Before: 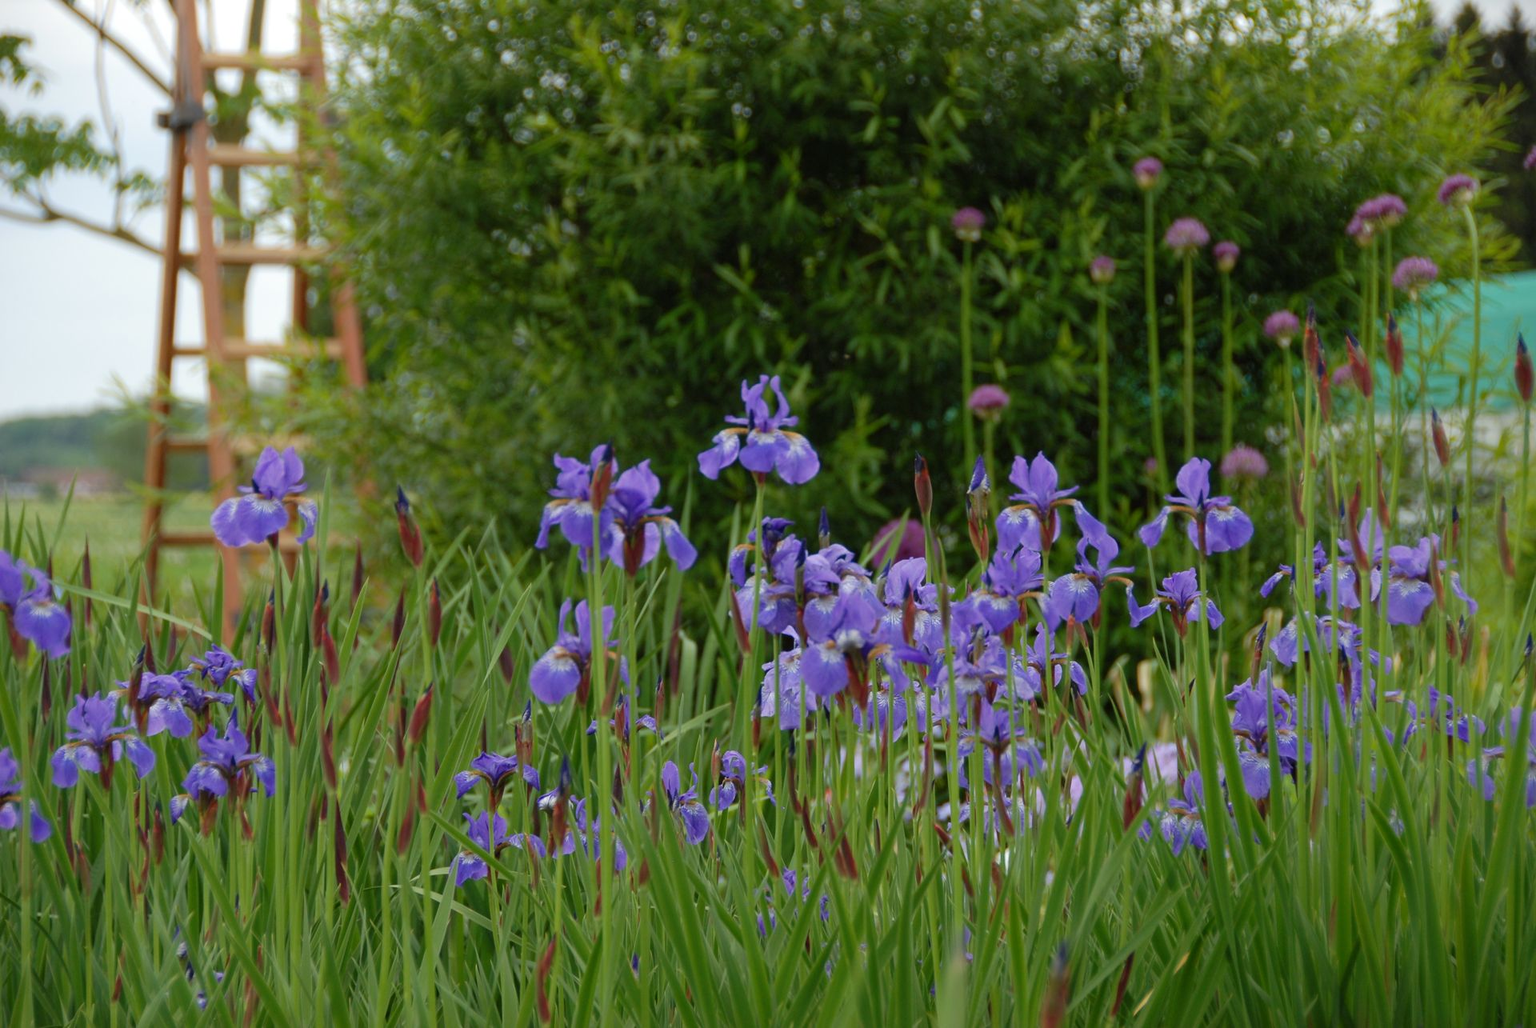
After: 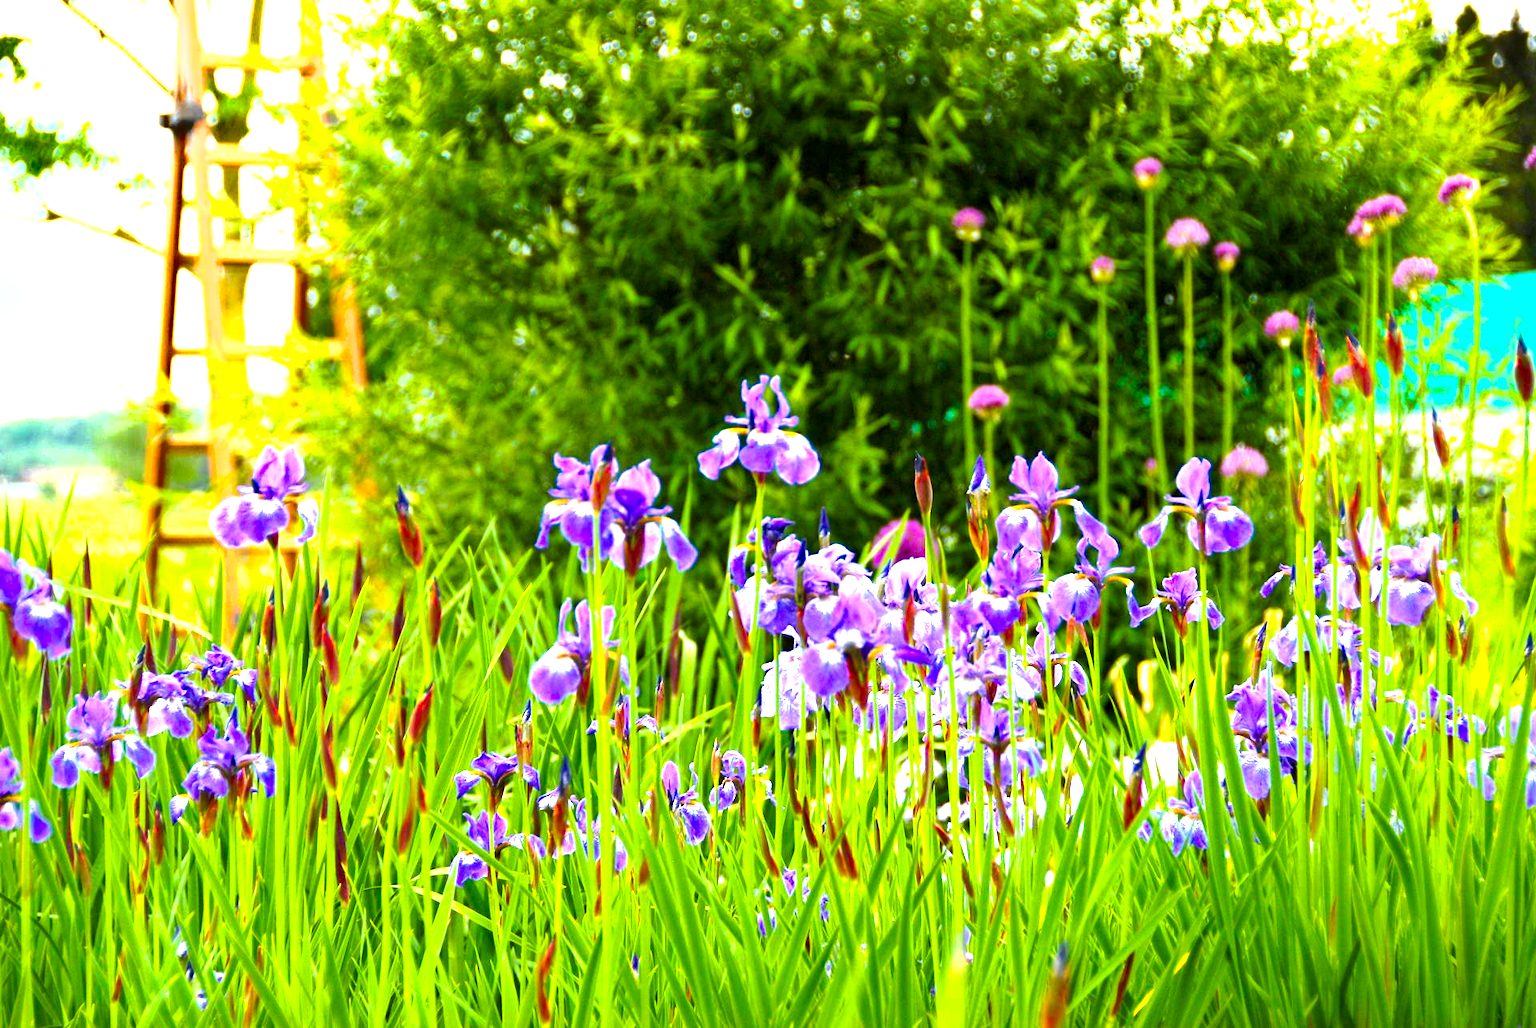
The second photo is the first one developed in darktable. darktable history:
levels: mode automatic, levels [0.016, 0.5, 0.996]
exposure: black level correction 0.001, exposure 1.835 EV, compensate exposure bias true, compensate highlight preservation false
color balance rgb: global offset › luminance -0.497%, linear chroma grading › global chroma 9.154%, perceptual saturation grading › global saturation 39.592%, perceptual brilliance grading › highlights 15.369%, perceptual brilliance grading › mid-tones 6.286%, perceptual brilliance grading › shadows -15.368%, global vibrance 26.668%, contrast 6.83%
shadows and highlights: shadows 29.25, highlights -28.96, low approximation 0.01, soften with gaussian
